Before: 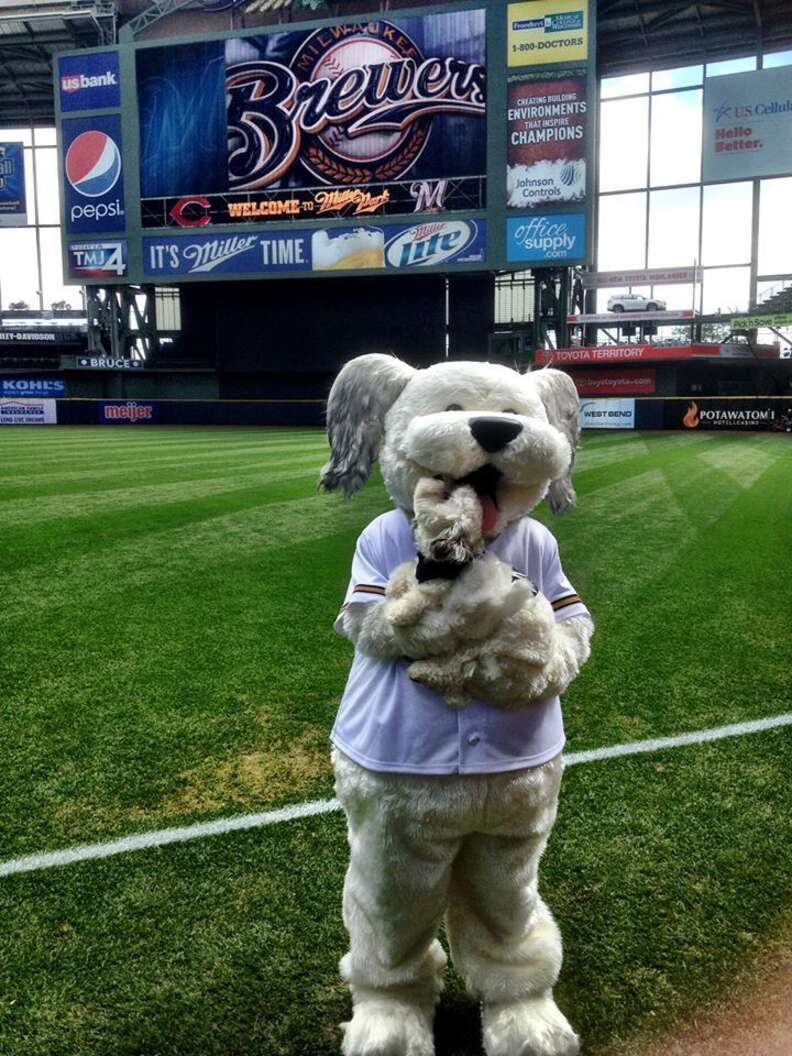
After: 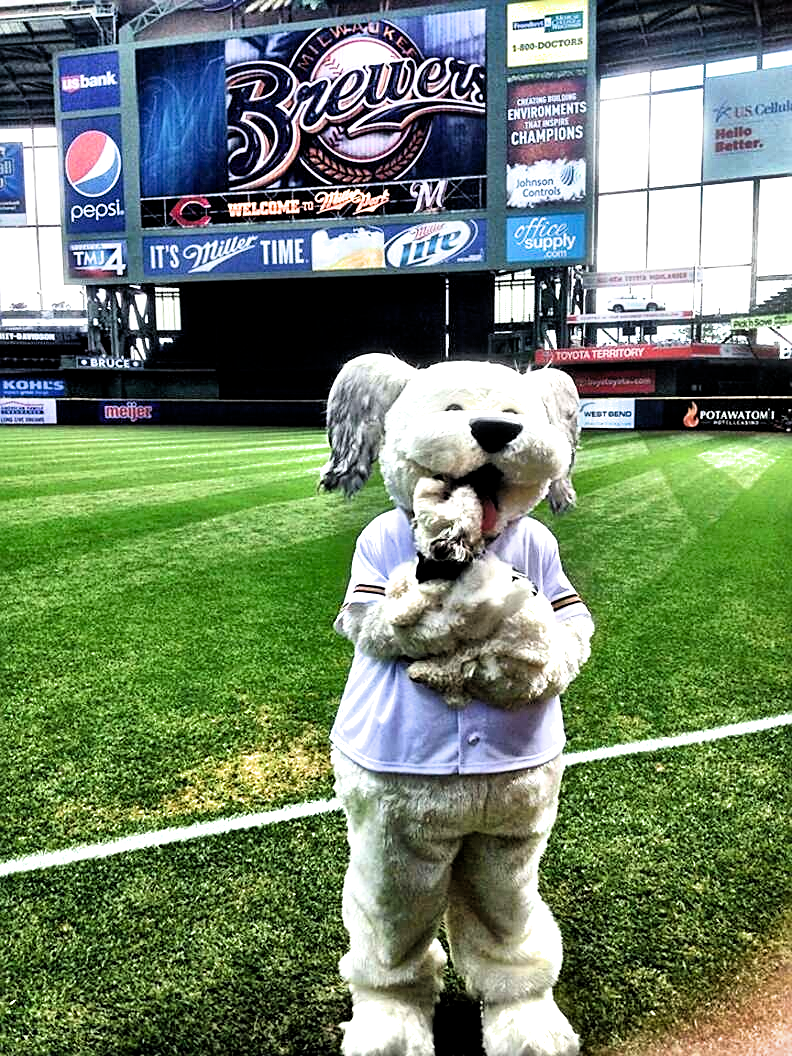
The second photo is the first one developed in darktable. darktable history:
tone equalizer: on, module defaults
shadows and highlights: shadows 21, highlights -81.47, highlights color adjustment 49.4%, soften with gaussian
exposure: exposure 1.261 EV, compensate highlight preservation false
filmic rgb: black relative exposure -6.23 EV, white relative exposure 2.79 EV, target black luminance 0%, hardness 4.61, latitude 68.17%, contrast 1.294, shadows ↔ highlights balance -3.26%, color science v6 (2022)
sharpen: amount 0.538
